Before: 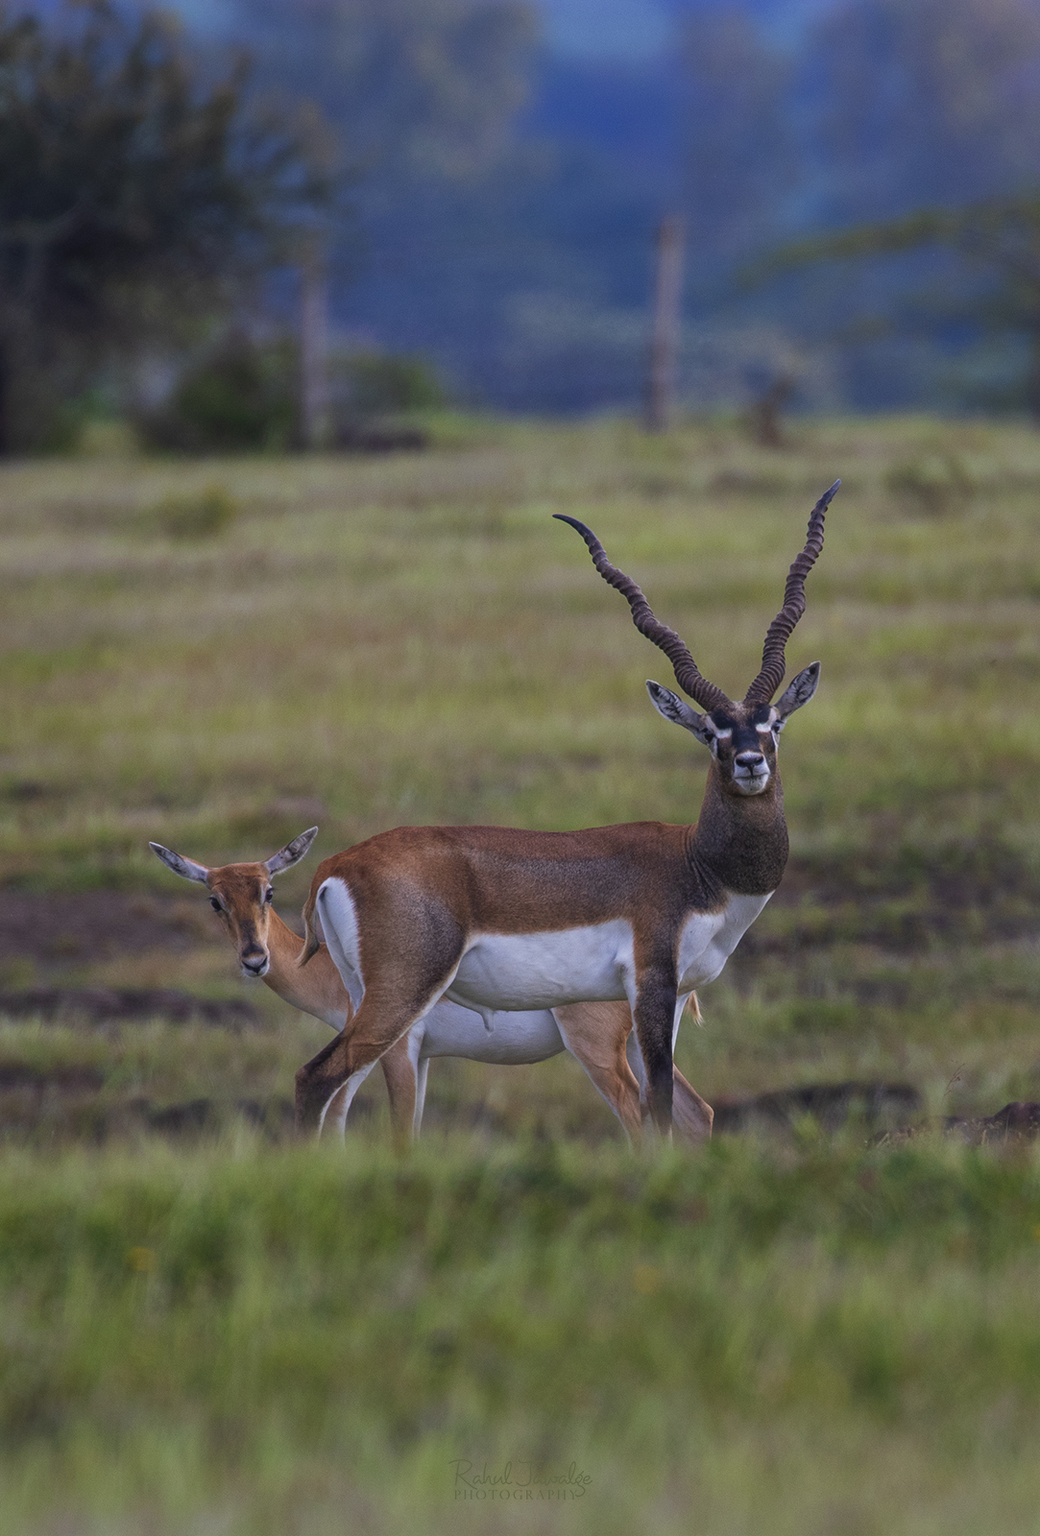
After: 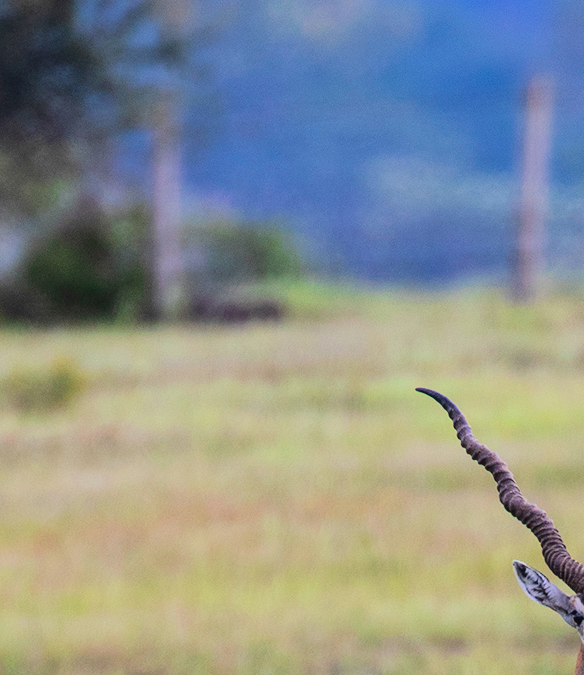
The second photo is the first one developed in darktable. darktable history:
crop: left 14.863%, top 9.295%, right 31.129%, bottom 48.47%
tone equalizer: -7 EV 0.148 EV, -6 EV 0.616 EV, -5 EV 1.18 EV, -4 EV 1.3 EV, -3 EV 1.17 EV, -2 EV 0.6 EV, -1 EV 0.156 EV, edges refinement/feathering 500, mask exposure compensation -1.57 EV, preserve details no
